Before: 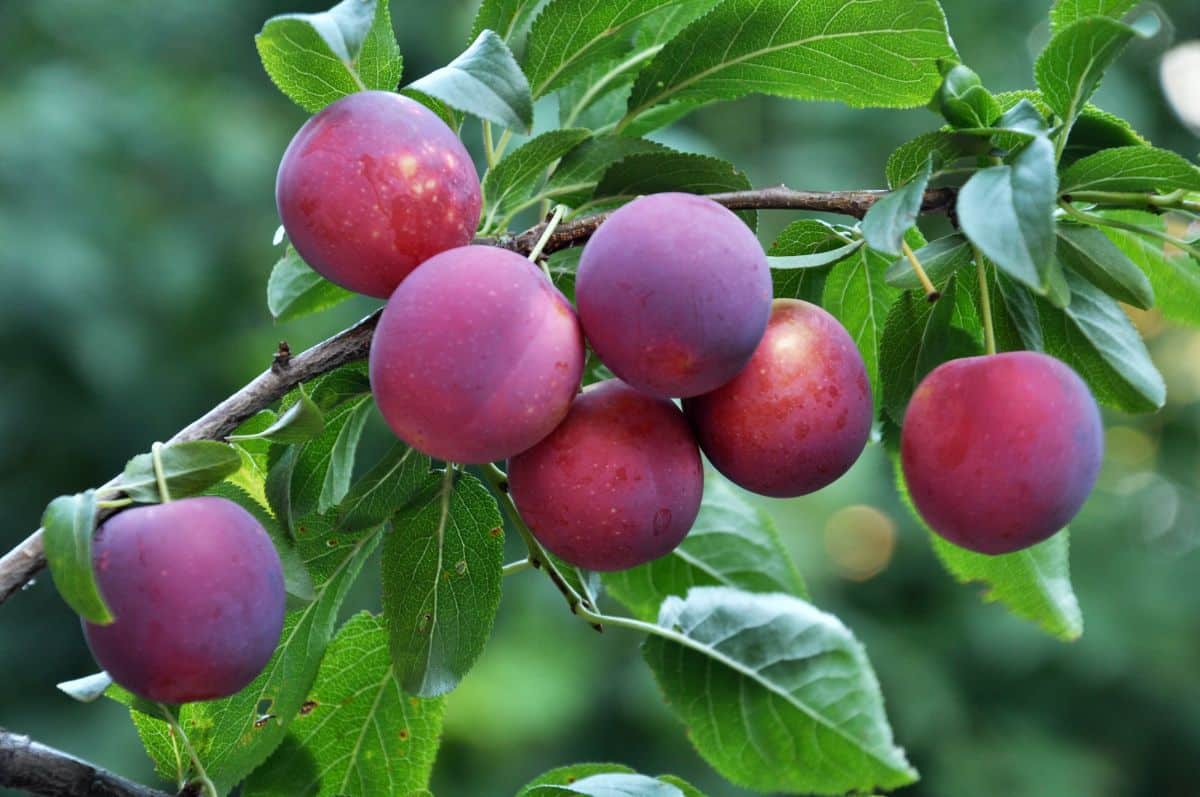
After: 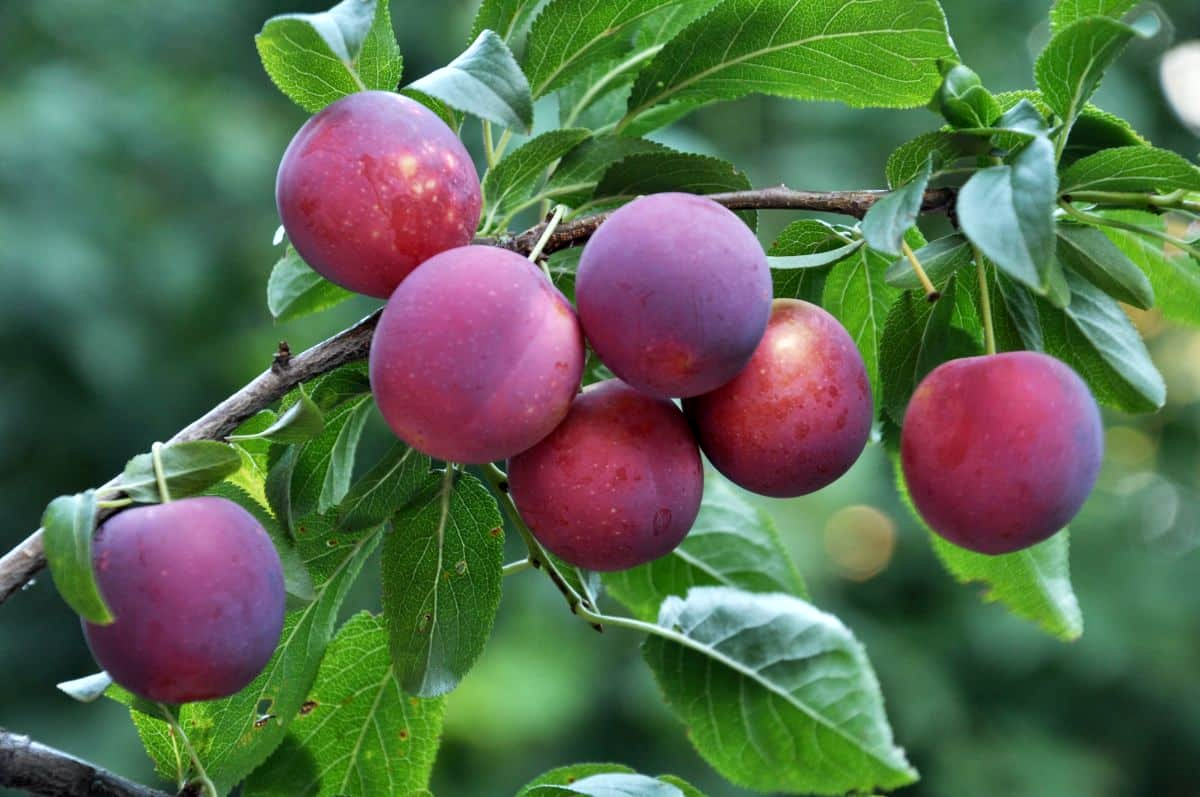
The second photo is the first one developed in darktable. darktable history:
local contrast: highlights 103%, shadows 103%, detail 119%, midtone range 0.2
